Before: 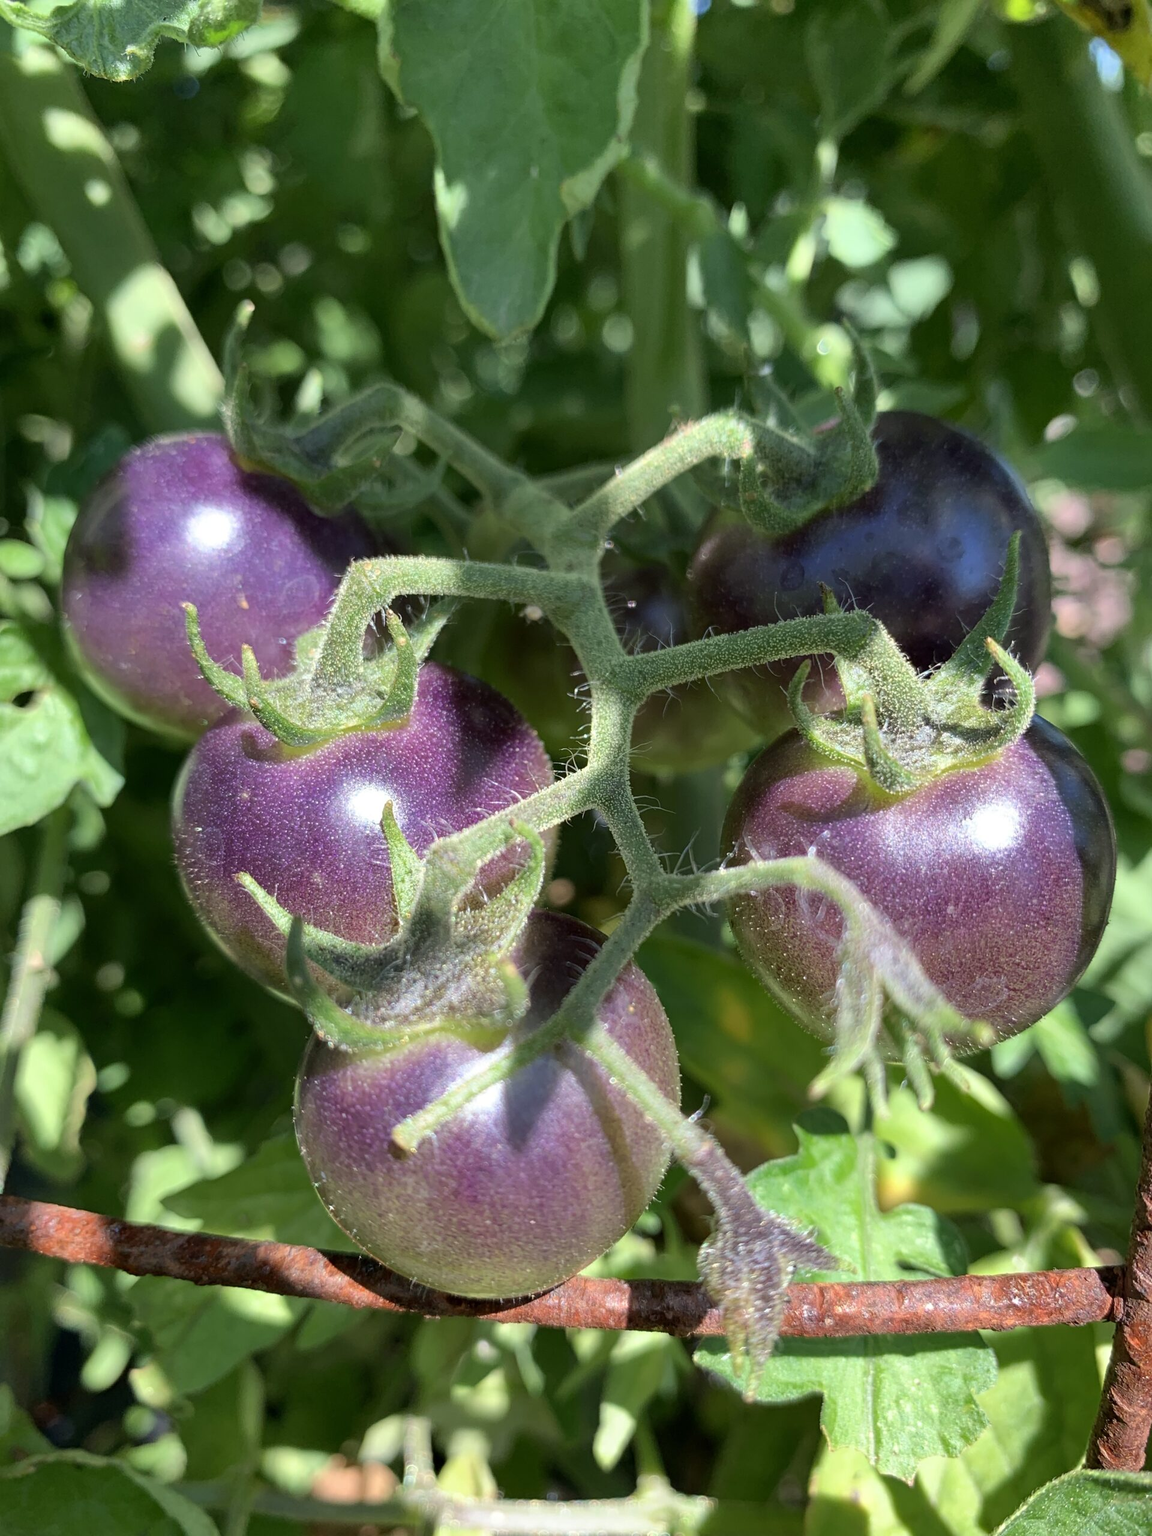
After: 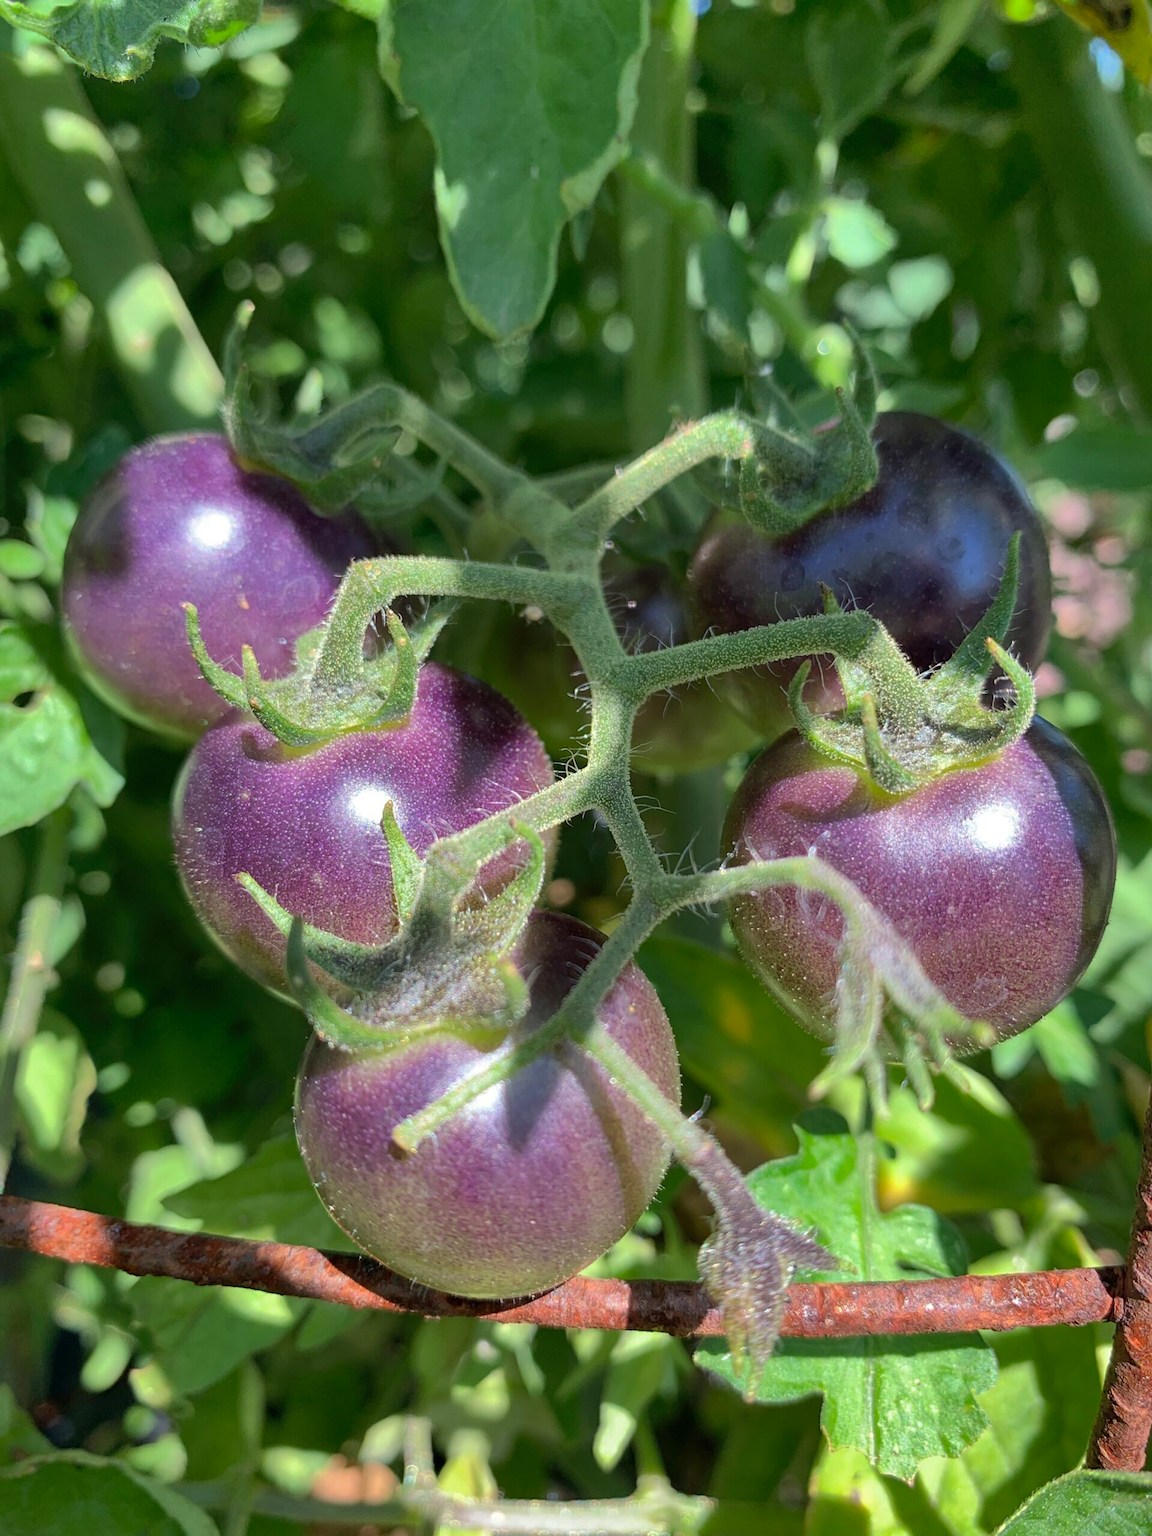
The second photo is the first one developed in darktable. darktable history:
shadows and highlights: shadows 40.08, highlights -60.08
